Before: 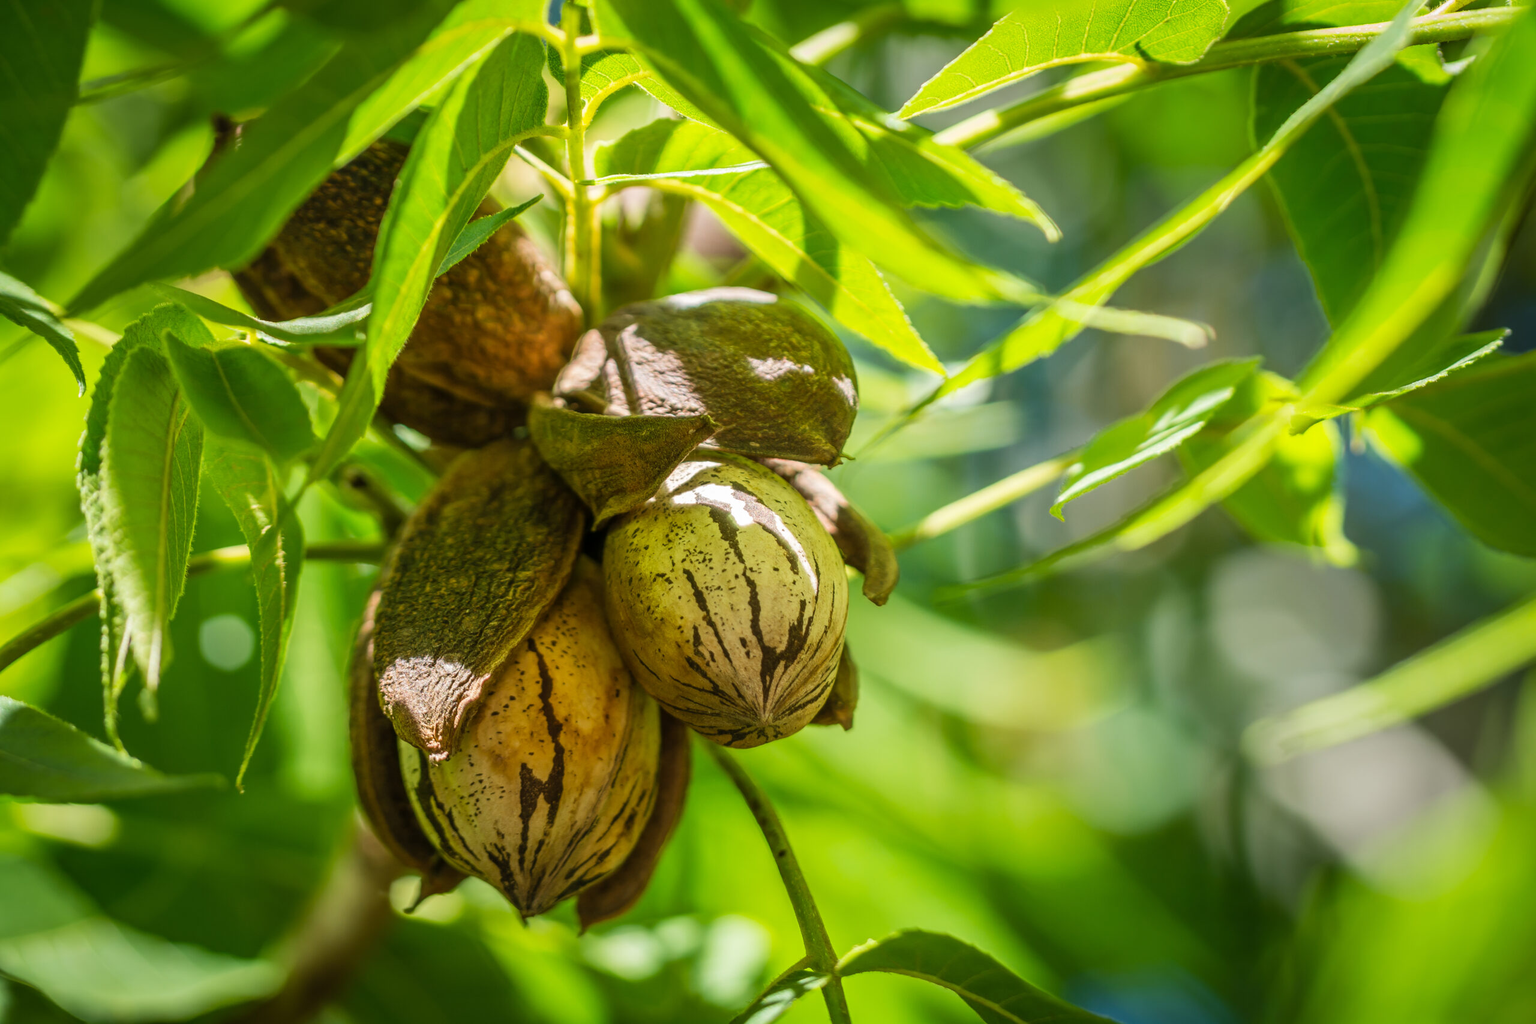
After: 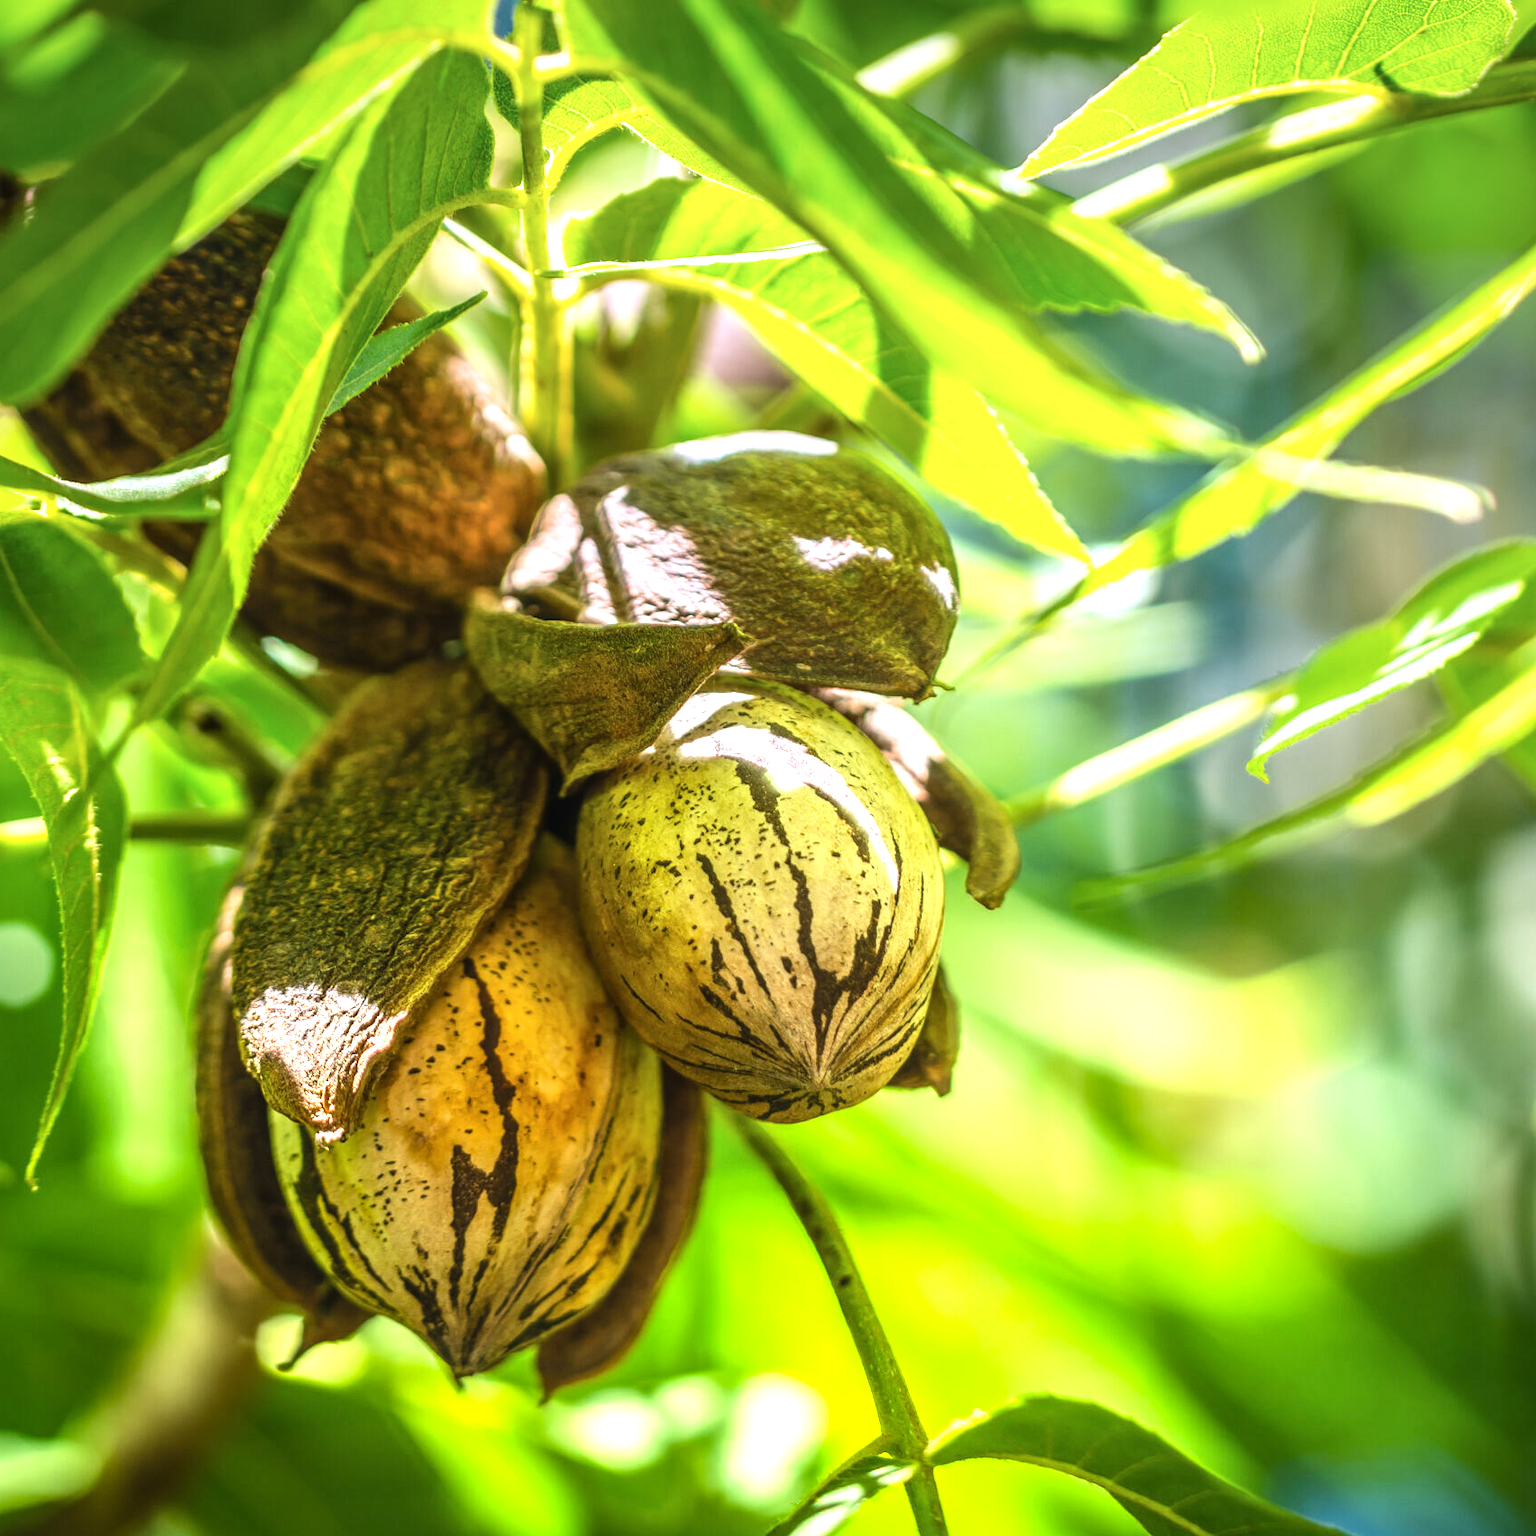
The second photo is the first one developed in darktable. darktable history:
exposure: black level correction 0.001, exposure 0.955 EV, compensate exposure bias true, compensate highlight preservation false
tone equalizer: -8 EV -0.417 EV, -7 EV -0.389 EV, -6 EV -0.333 EV, -5 EV -0.222 EV, -3 EV 0.222 EV, -2 EV 0.333 EV, -1 EV 0.389 EV, +0 EV 0.417 EV, edges refinement/feathering 500, mask exposure compensation -1.57 EV, preserve details no
local contrast: detail 110%
crop and rotate: left 14.292%, right 19.041%
graduated density: hue 238.83°, saturation 50%
